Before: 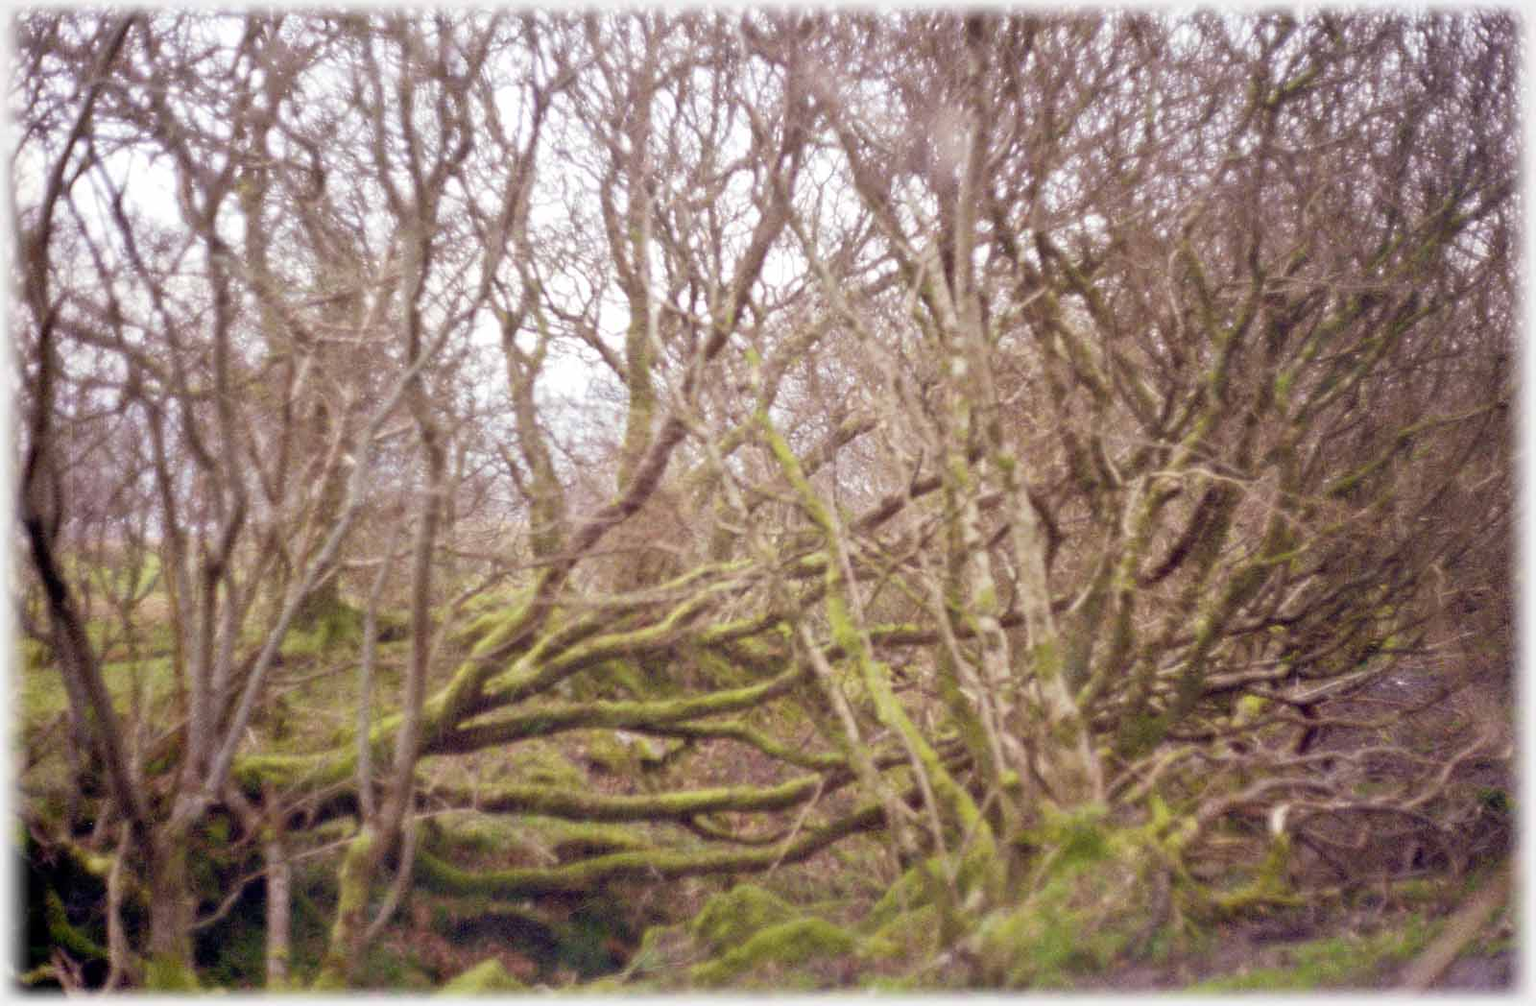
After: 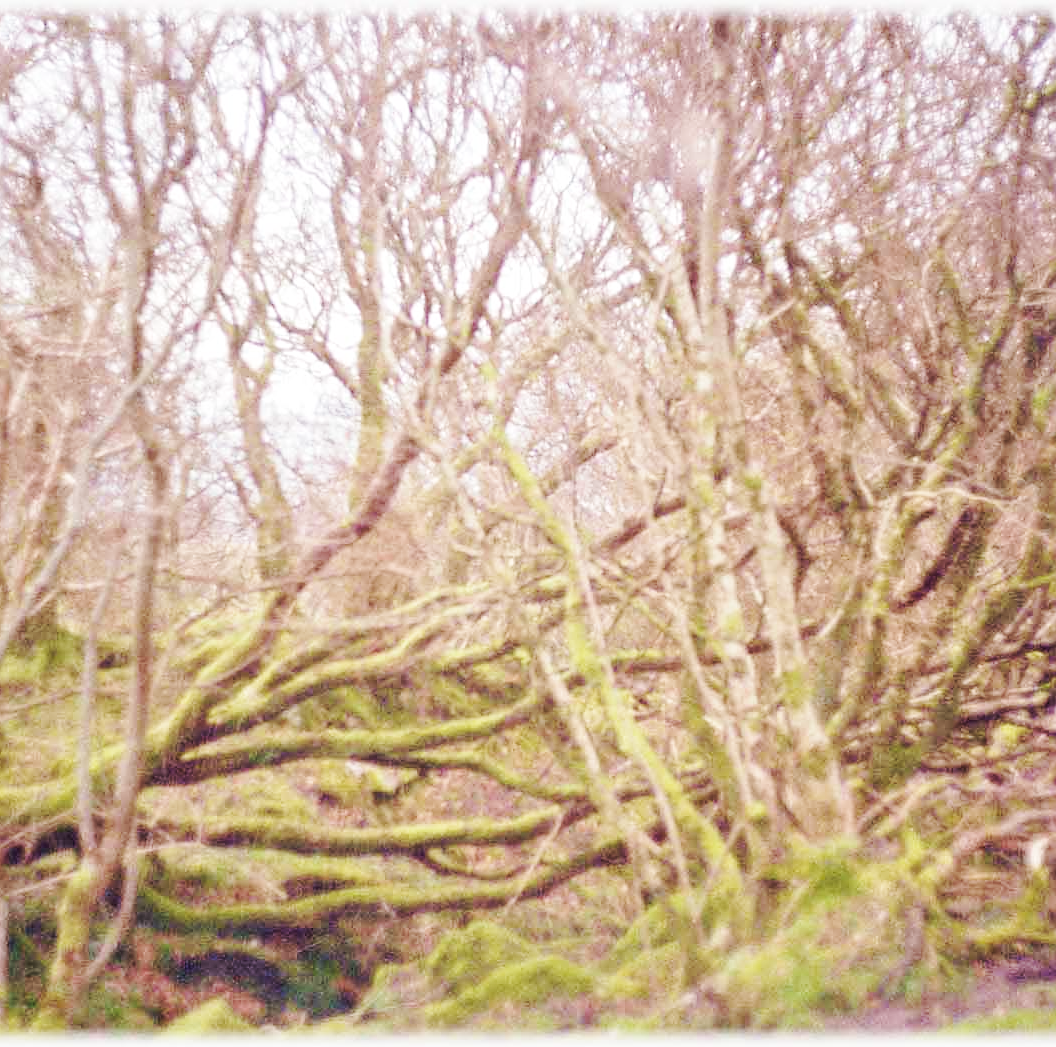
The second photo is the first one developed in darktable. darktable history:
crop and rotate: left 18.442%, right 15.508%
base curve: curves: ch0 [(0, 0.007) (0.028, 0.063) (0.121, 0.311) (0.46, 0.743) (0.859, 0.957) (1, 1)], preserve colors none
velvia: on, module defaults
sharpen: on, module defaults
